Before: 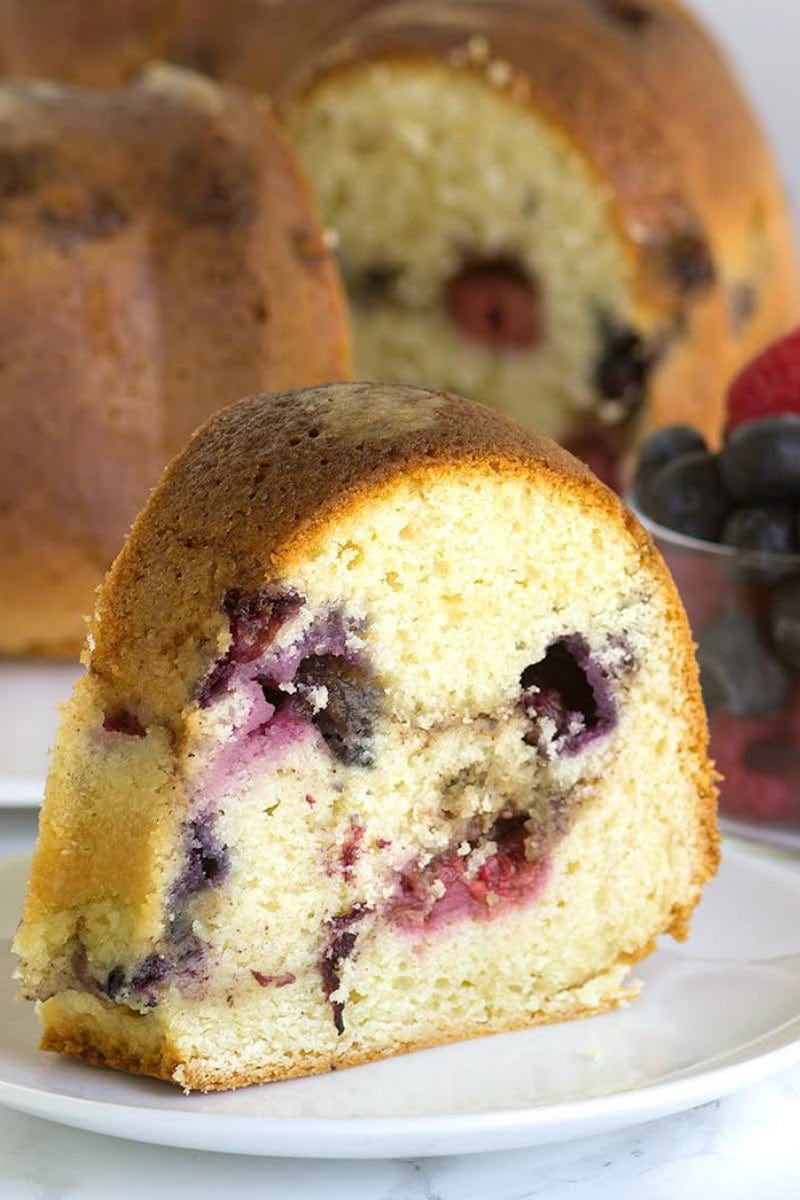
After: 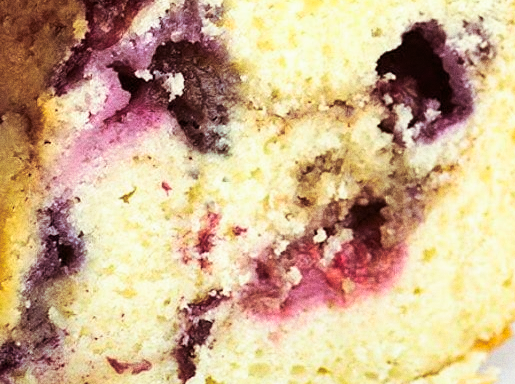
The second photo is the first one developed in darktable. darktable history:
crop: left 18.091%, top 51.13%, right 17.525%, bottom 16.85%
grain: coarseness 0.09 ISO
split-toning: on, module defaults
contrast brightness saturation: contrast 0.18, saturation 0.3
